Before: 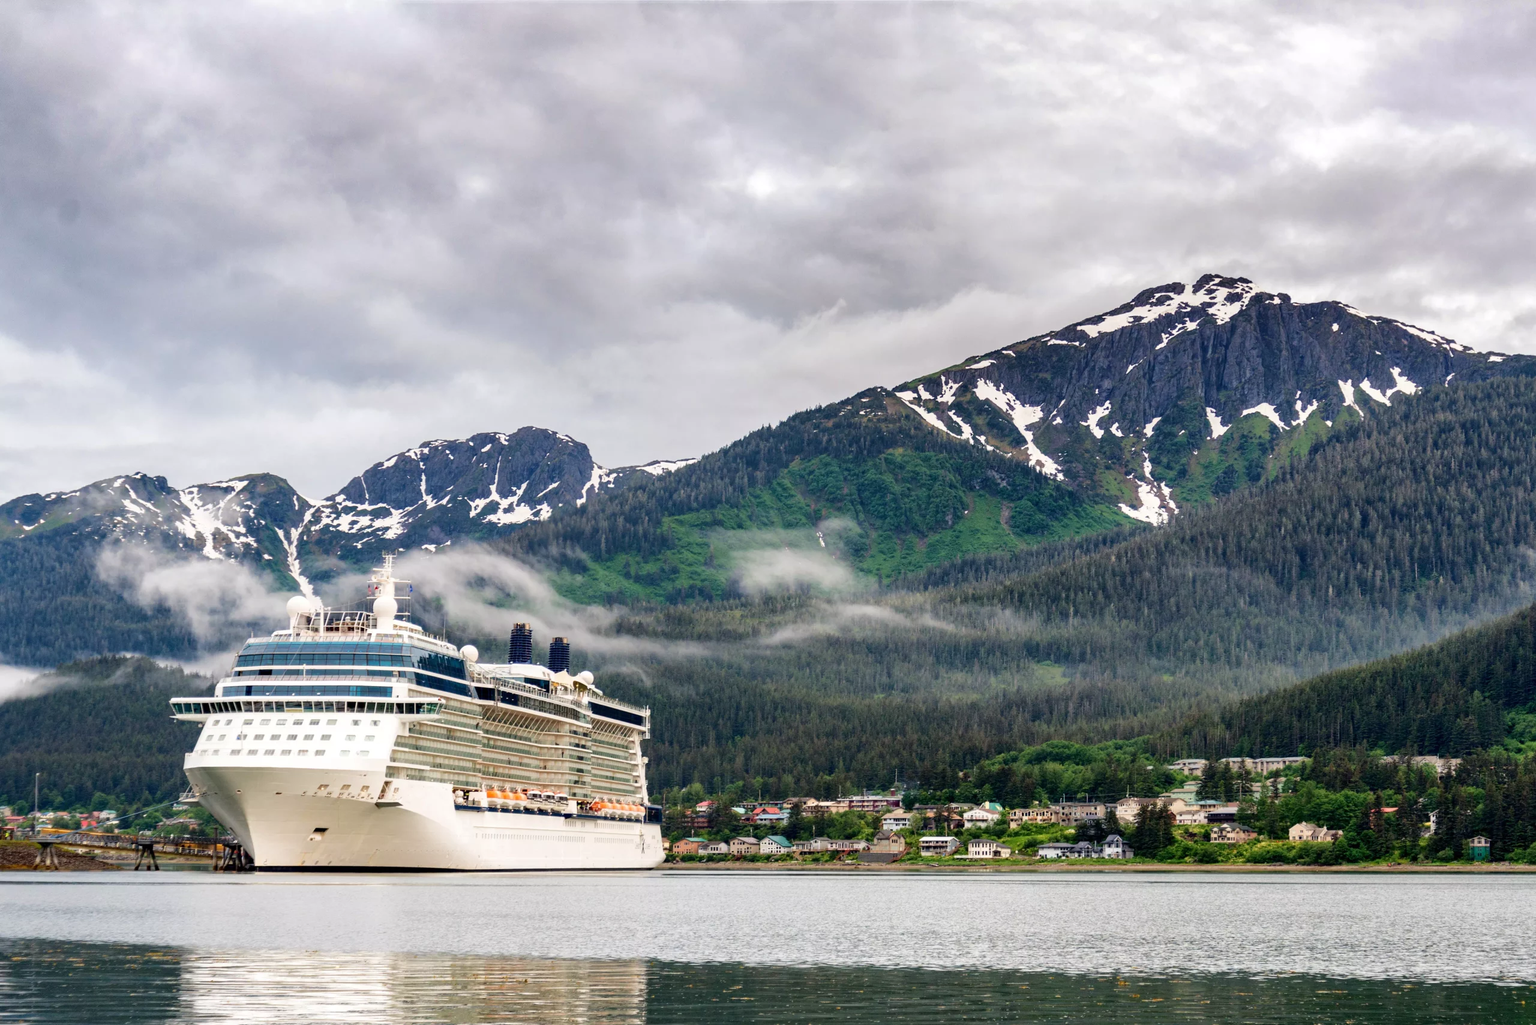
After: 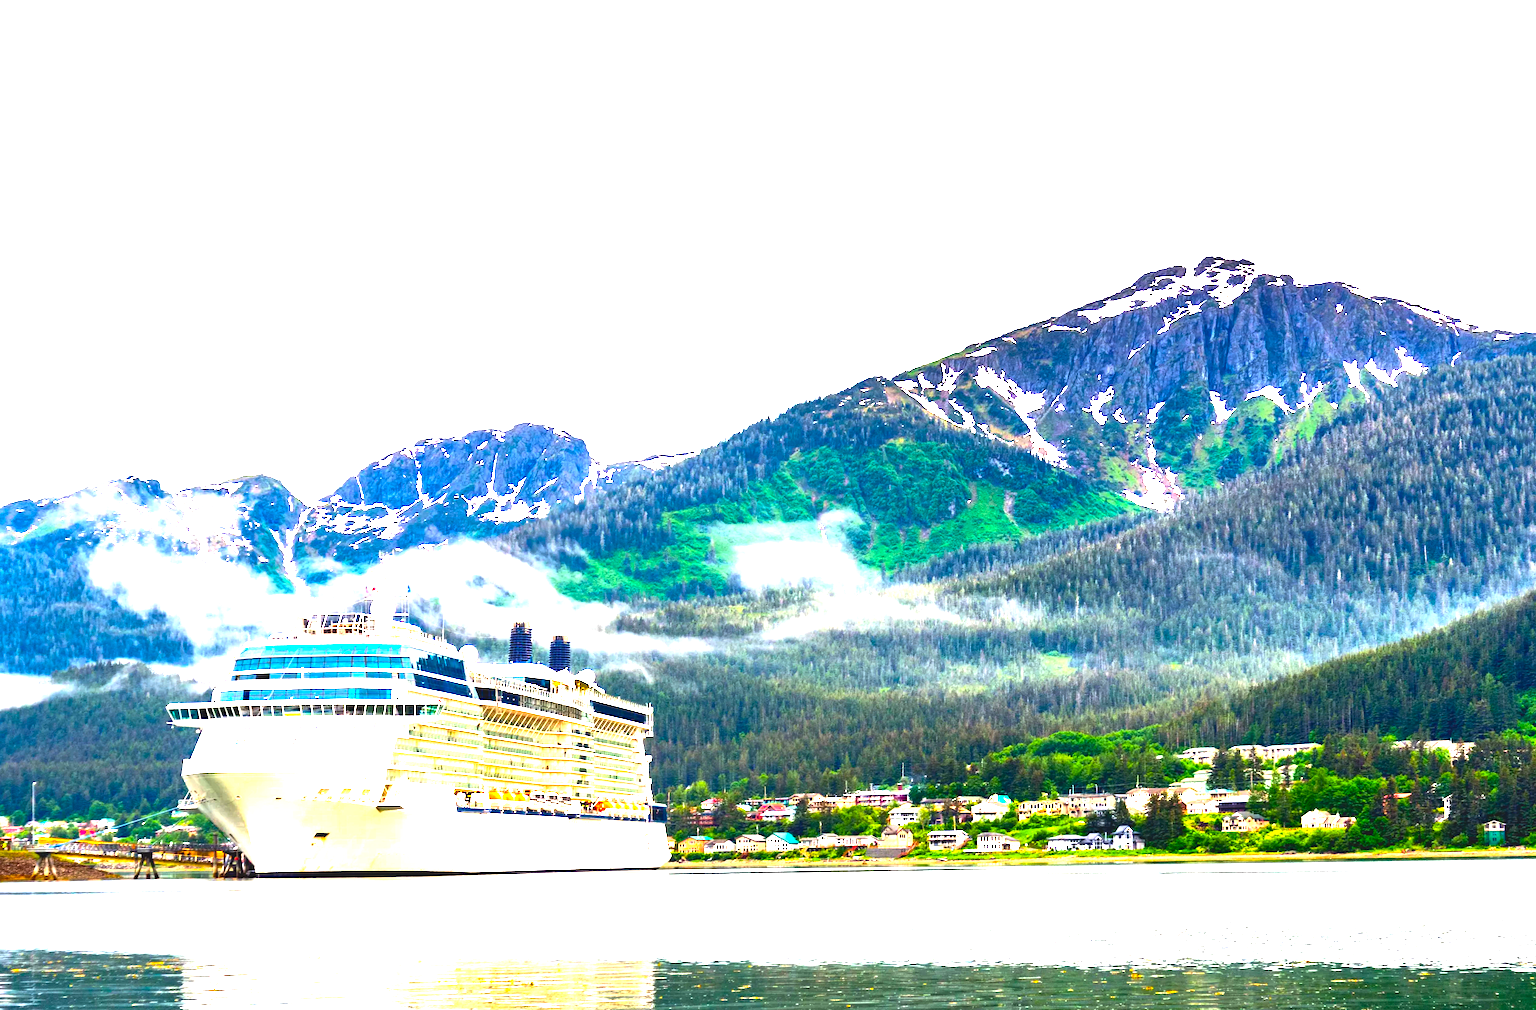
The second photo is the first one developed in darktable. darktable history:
color balance rgb: perceptual saturation grading › global saturation 25%, perceptual brilliance grading › global brilliance 35%, perceptual brilliance grading › highlights 50%, perceptual brilliance grading › mid-tones 60%, perceptual brilliance grading › shadows 35%, global vibrance 20%
rotate and perspective: rotation -1°, crop left 0.011, crop right 0.989, crop top 0.025, crop bottom 0.975
contrast brightness saturation: contrast -0.19, saturation 0.19
